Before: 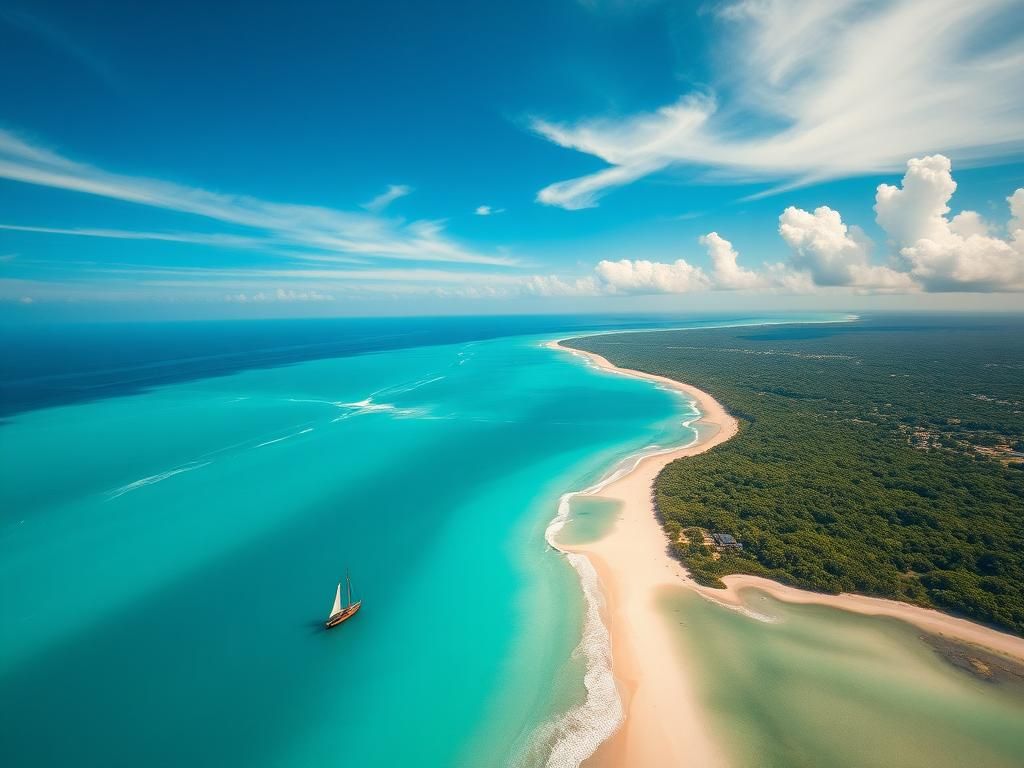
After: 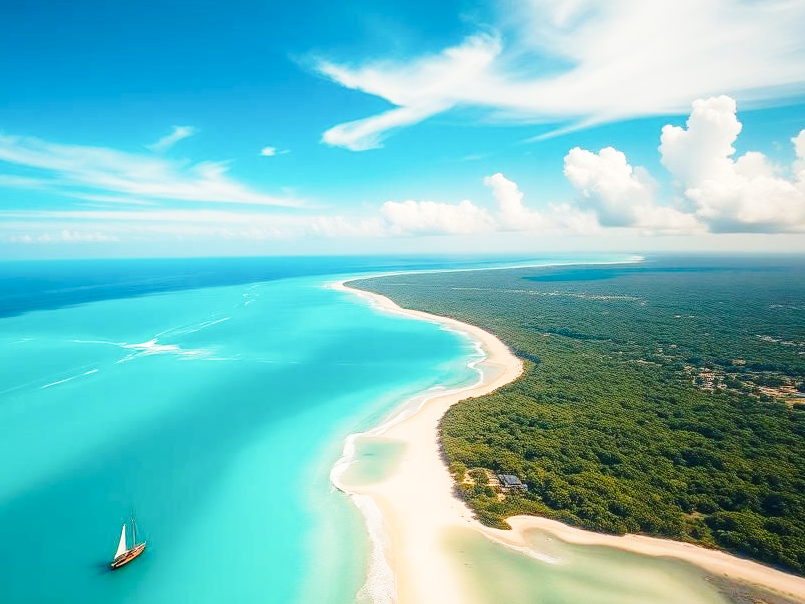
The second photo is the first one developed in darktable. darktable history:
crop and rotate: left 21.01%, top 7.806%, right 0.375%, bottom 13.533%
base curve: curves: ch0 [(0, 0) (0.028, 0.03) (0.121, 0.232) (0.46, 0.748) (0.859, 0.968) (1, 1)], preserve colors none
